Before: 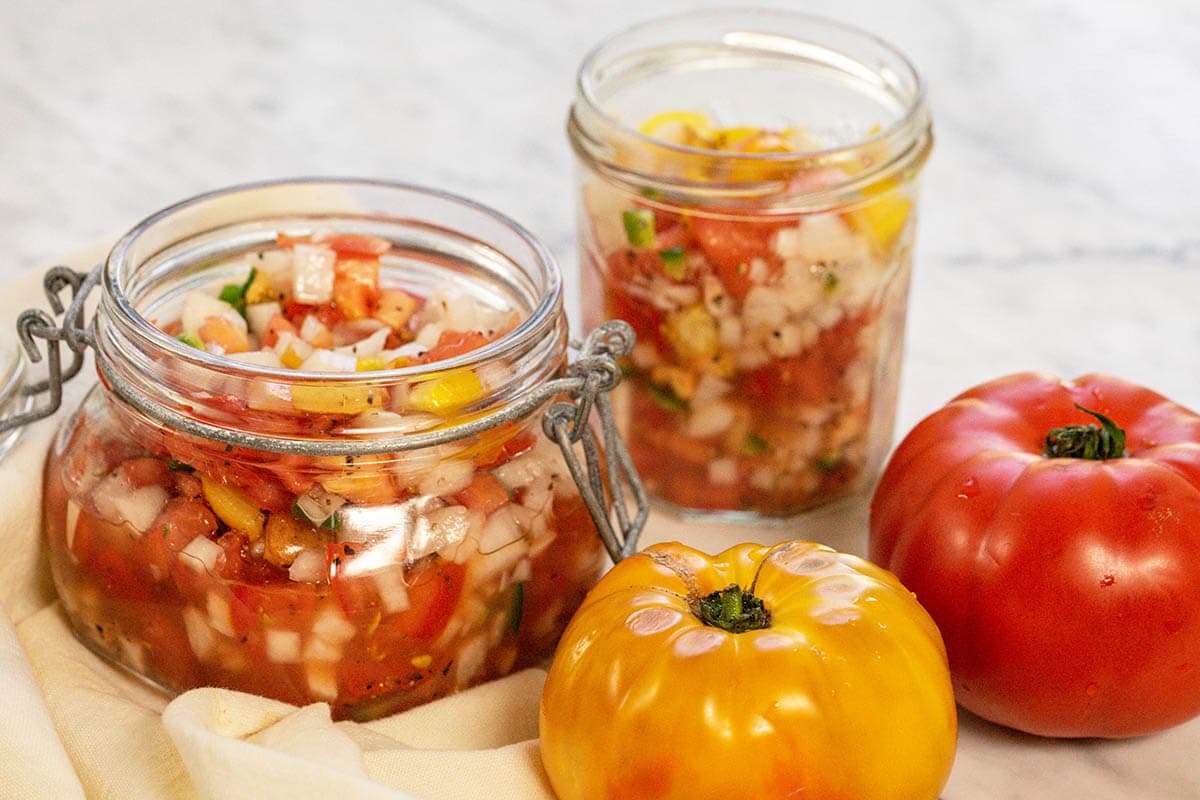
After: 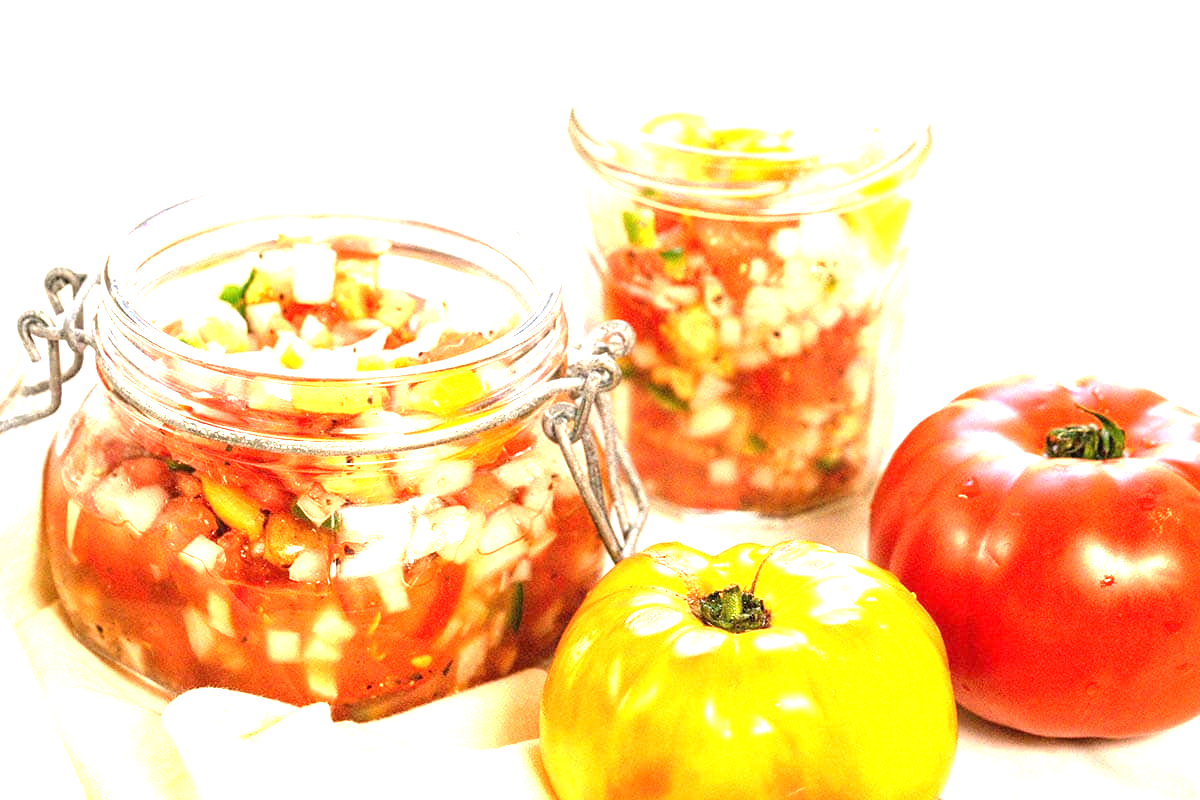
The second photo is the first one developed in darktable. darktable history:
exposure: black level correction 0, exposure 1.743 EV, compensate exposure bias true, compensate highlight preservation false
